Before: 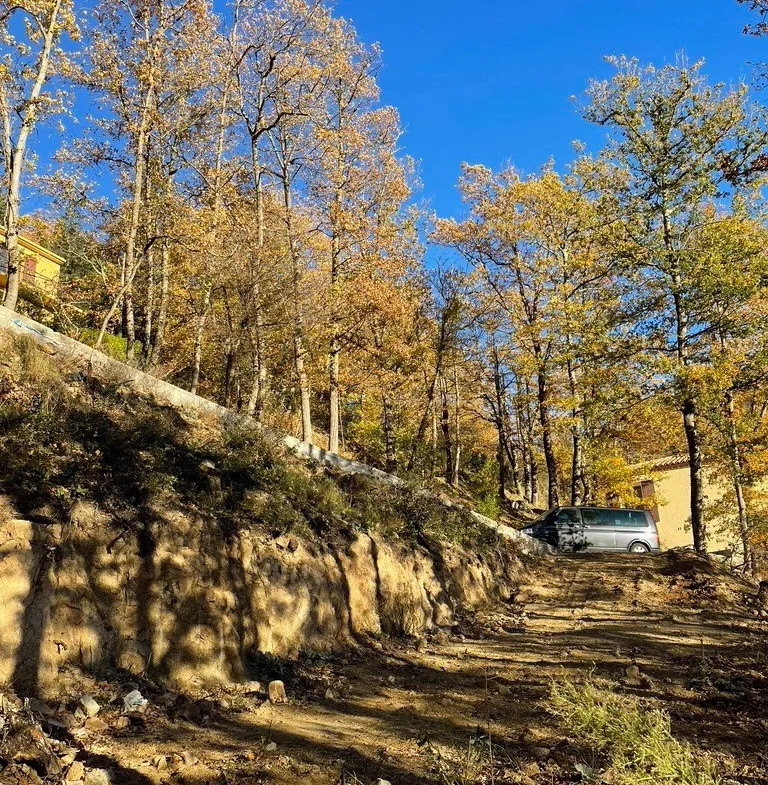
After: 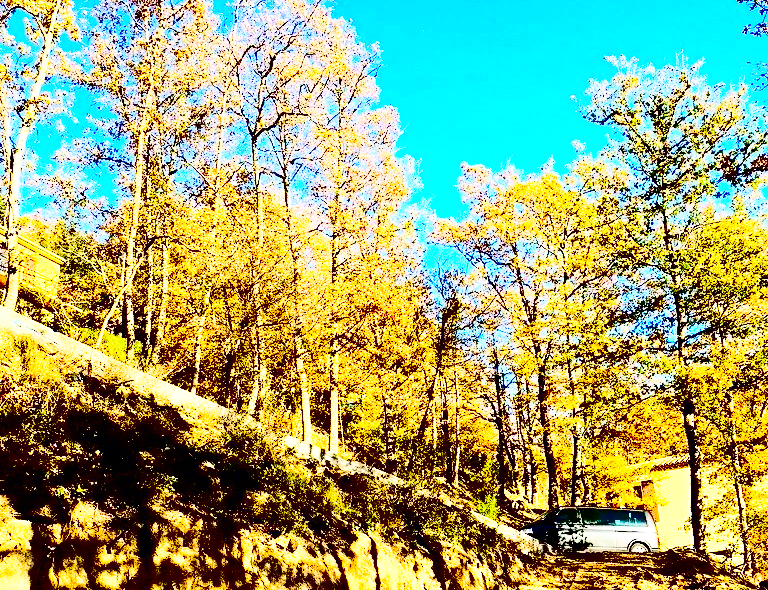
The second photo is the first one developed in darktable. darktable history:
base curve: curves: ch0 [(0, 0.003) (0.001, 0.002) (0.006, 0.004) (0.02, 0.022) (0.048, 0.086) (0.094, 0.234) (0.162, 0.431) (0.258, 0.629) (0.385, 0.8) (0.548, 0.918) (0.751, 0.988) (1, 1)], preserve colors none
crop: bottom 24.734%
contrast brightness saturation: contrast 0.775, brightness -0.981, saturation 0.99
